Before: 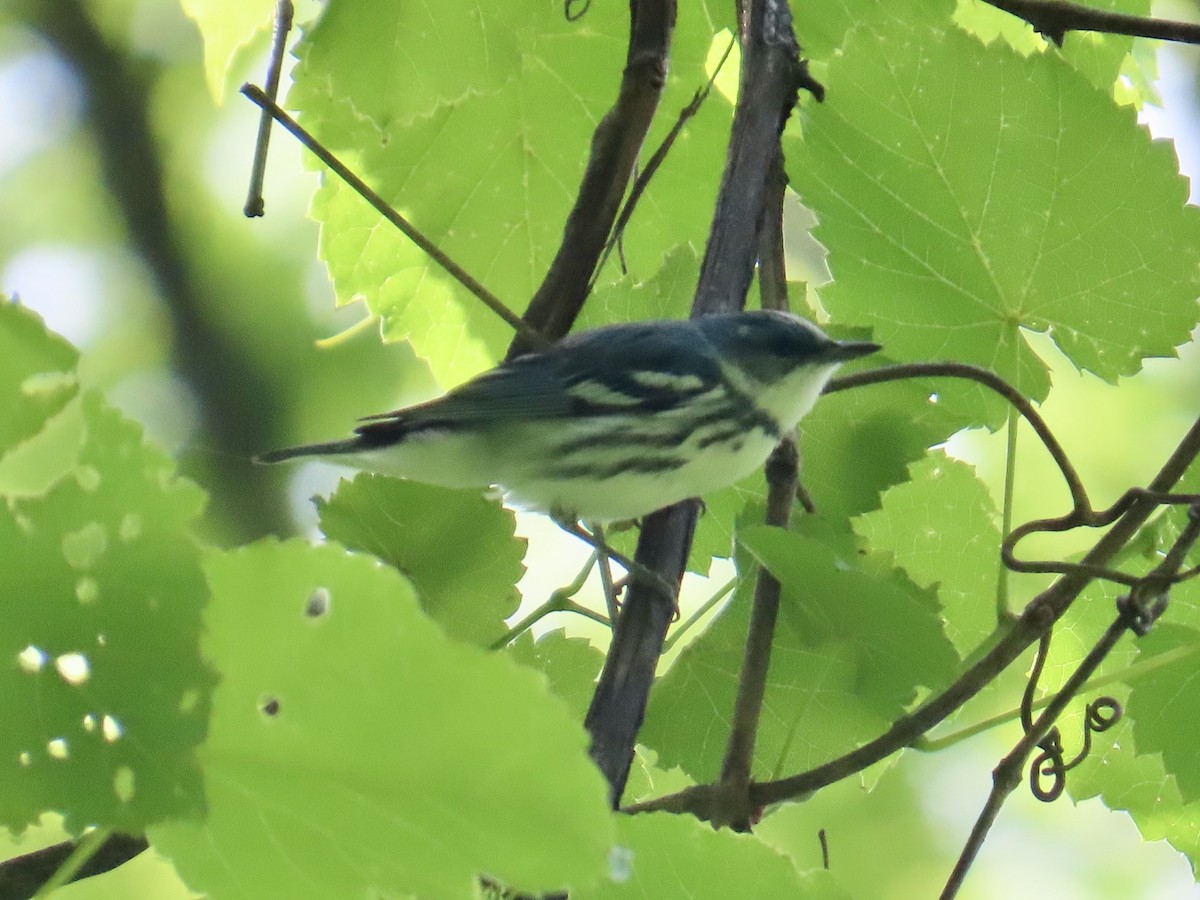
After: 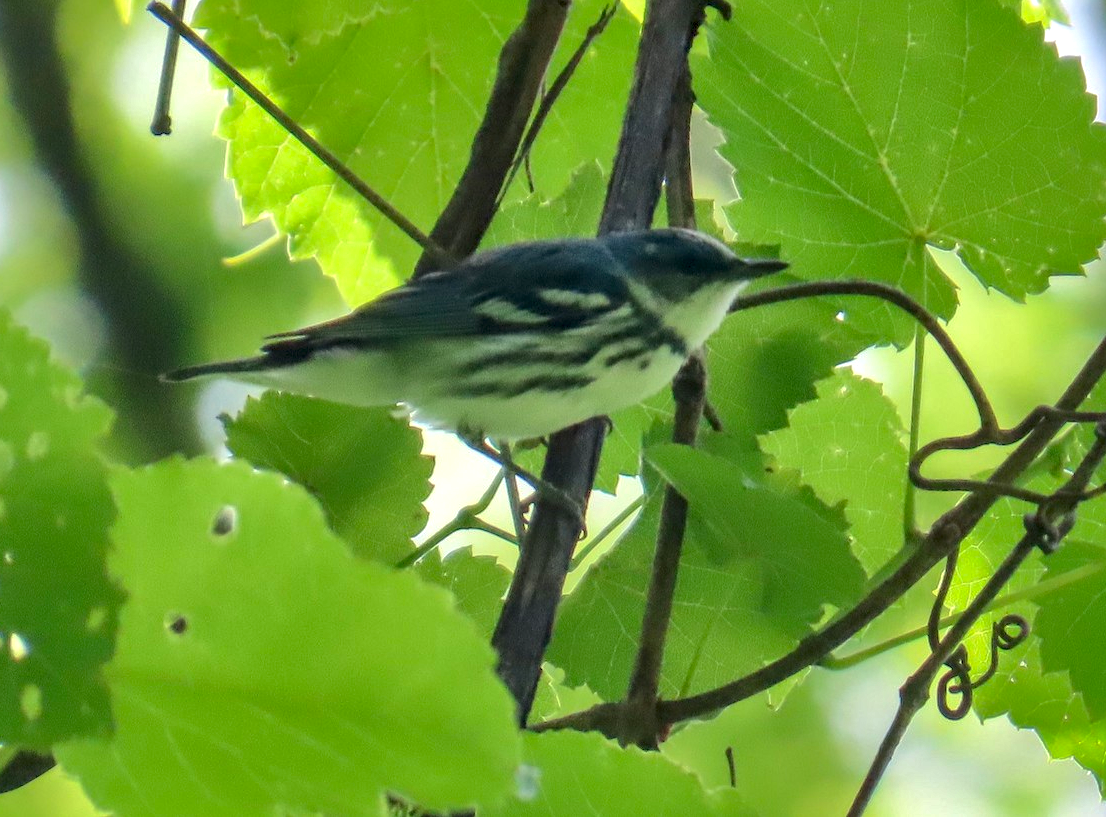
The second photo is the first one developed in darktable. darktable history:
crop and rotate: left 7.785%, top 9.158%
tone equalizer: luminance estimator HSV value / RGB max
local contrast: highlights 28%, detail 150%
shadows and highlights: highlights -59.79
